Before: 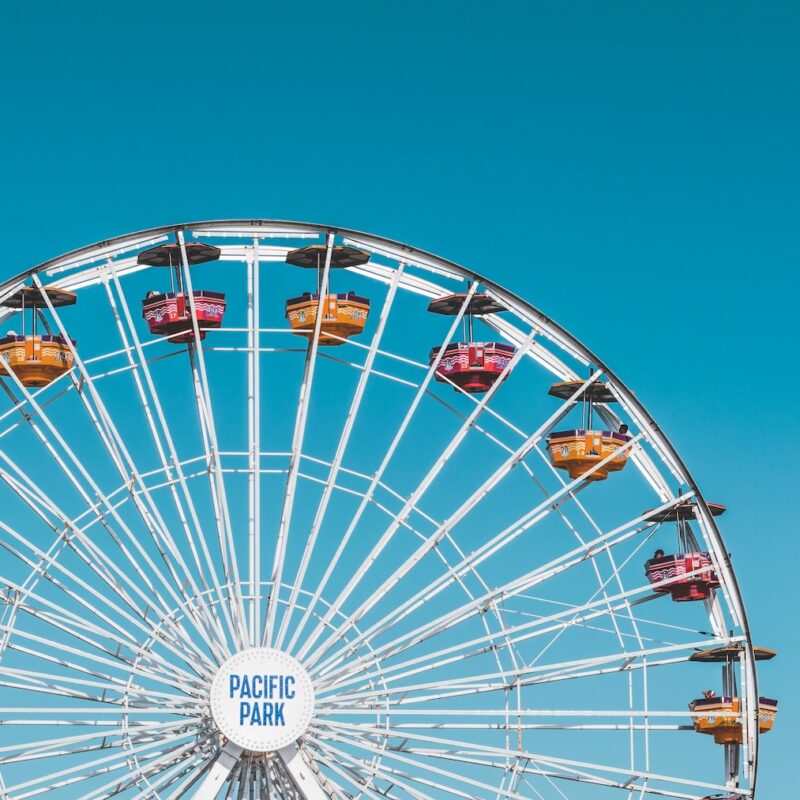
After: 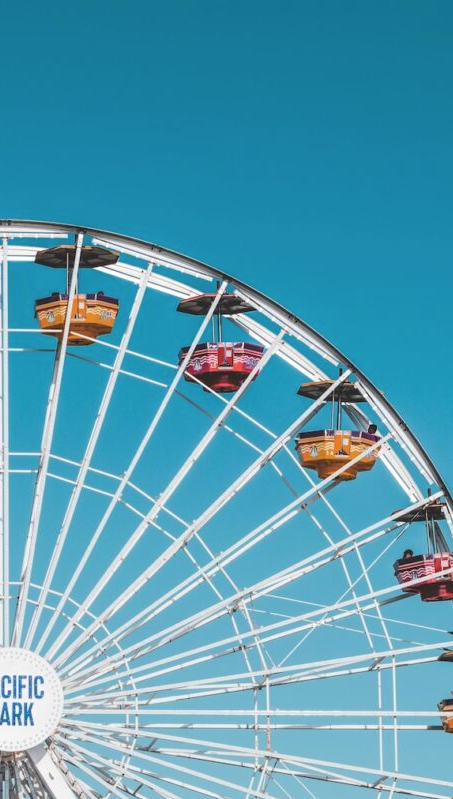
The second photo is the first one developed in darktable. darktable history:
crop: left 31.458%, top 0%, right 11.876%
contrast brightness saturation: contrast 0.01, saturation -0.05
